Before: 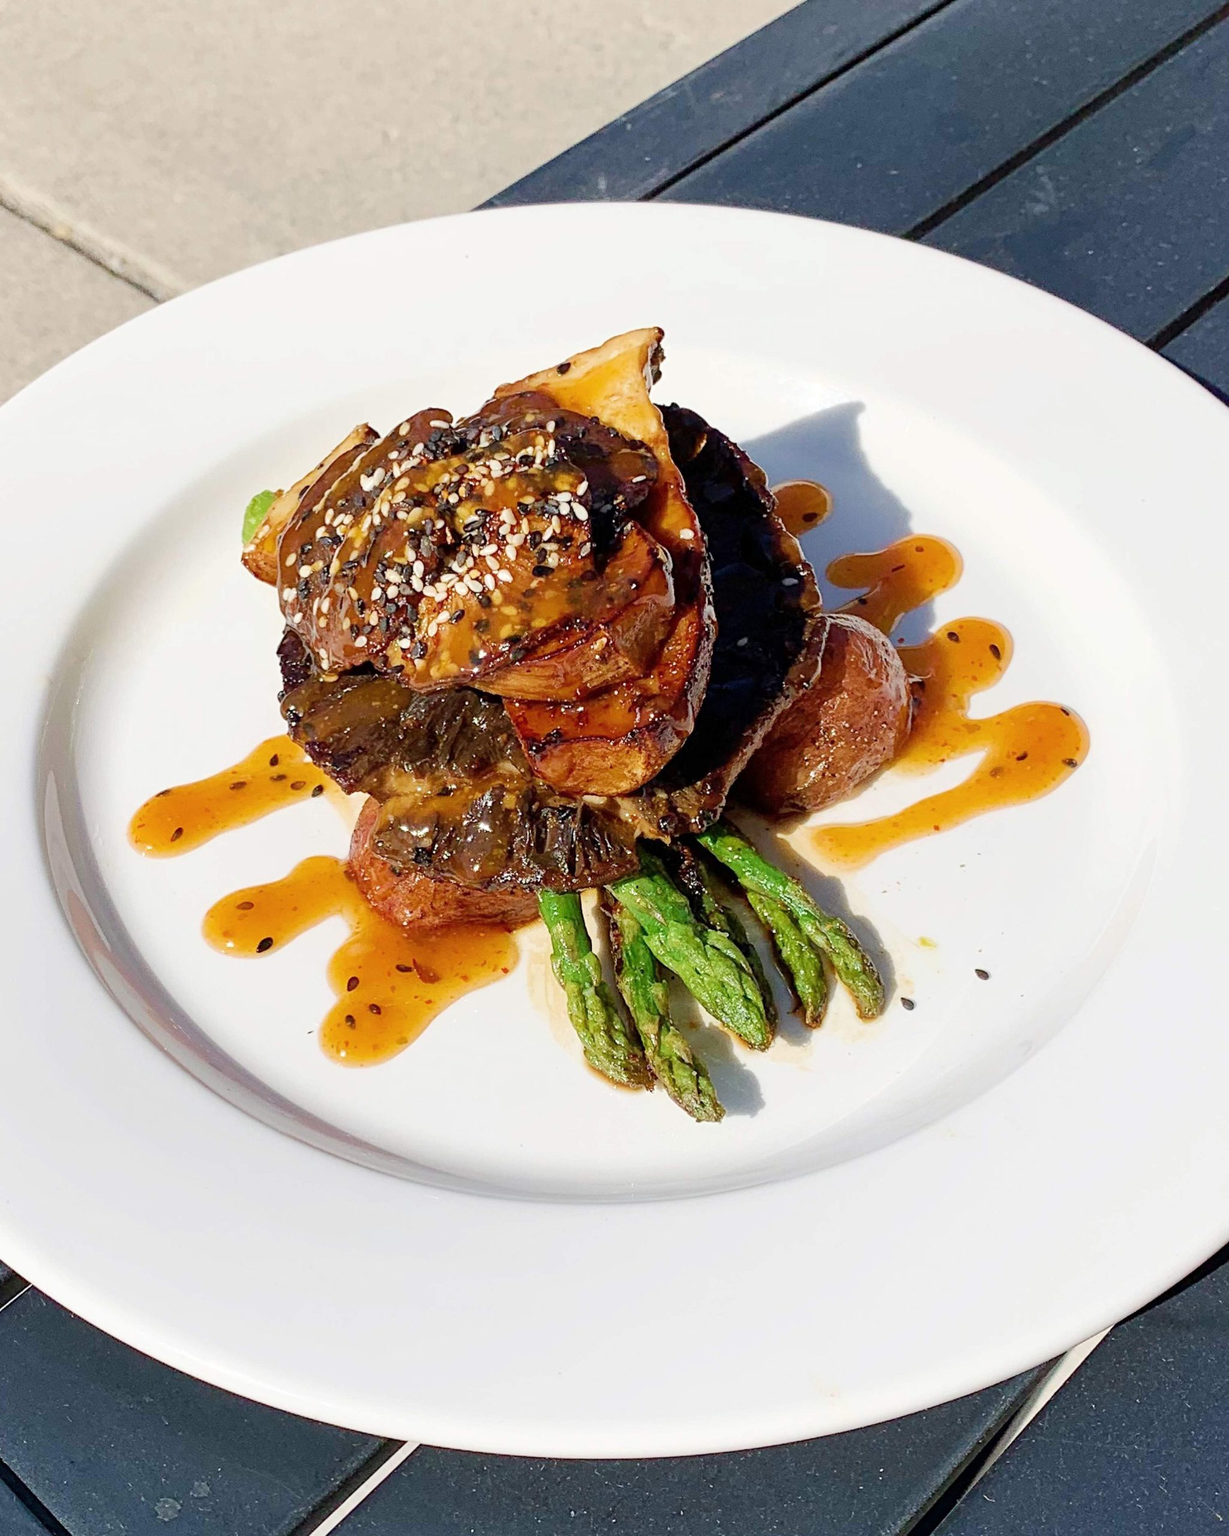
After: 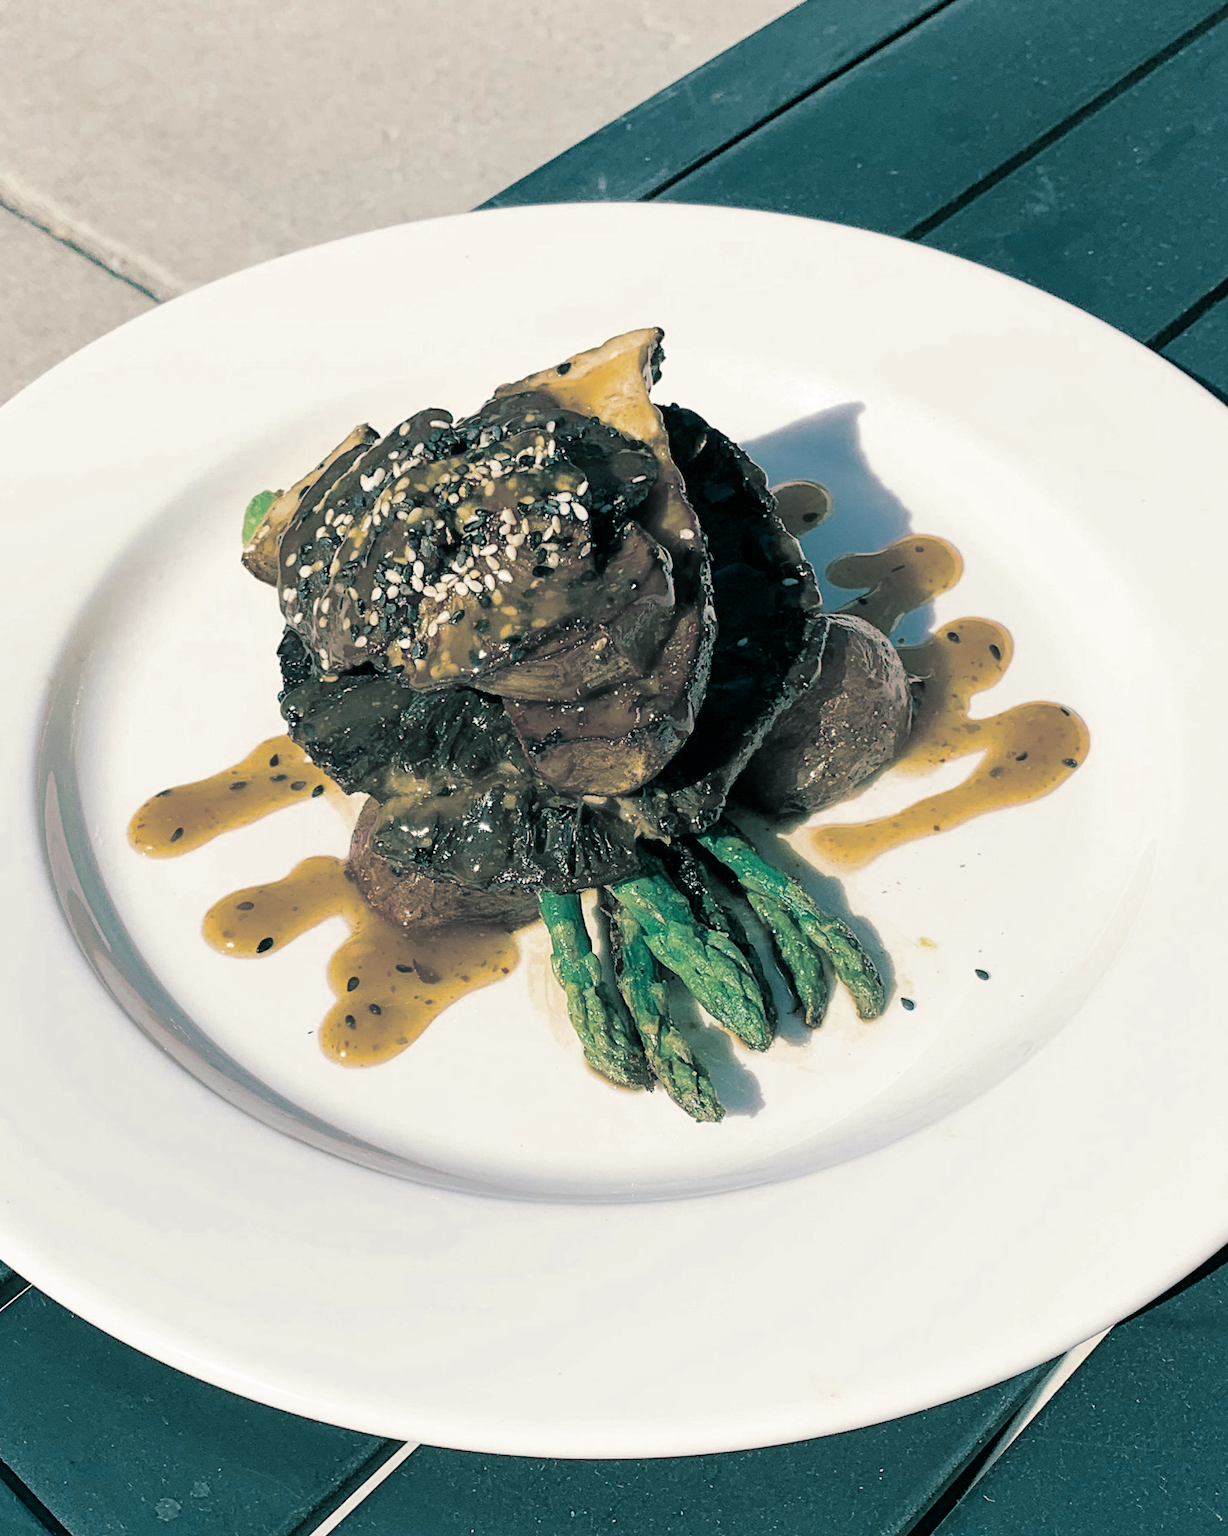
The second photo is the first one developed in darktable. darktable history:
color zones: curves: ch0 [(0, 0.5) (0.125, 0.4) (0.25, 0.5) (0.375, 0.4) (0.5, 0.4) (0.625, 0.35) (0.75, 0.35) (0.875, 0.5)]; ch1 [(0, 0.35) (0.125, 0.45) (0.25, 0.35) (0.375, 0.35) (0.5, 0.35) (0.625, 0.35) (0.75, 0.45) (0.875, 0.35)]; ch2 [(0, 0.6) (0.125, 0.5) (0.25, 0.5) (0.375, 0.6) (0.5, 0.6) (0.625, 0.5) (0.75, 0.5) (0.875, 0.5)]
split-toning: shadows › hue 186.43°, highlights › hue 49.29°, compress 30.29%
color contrast: green-magenta contrast 0.96
